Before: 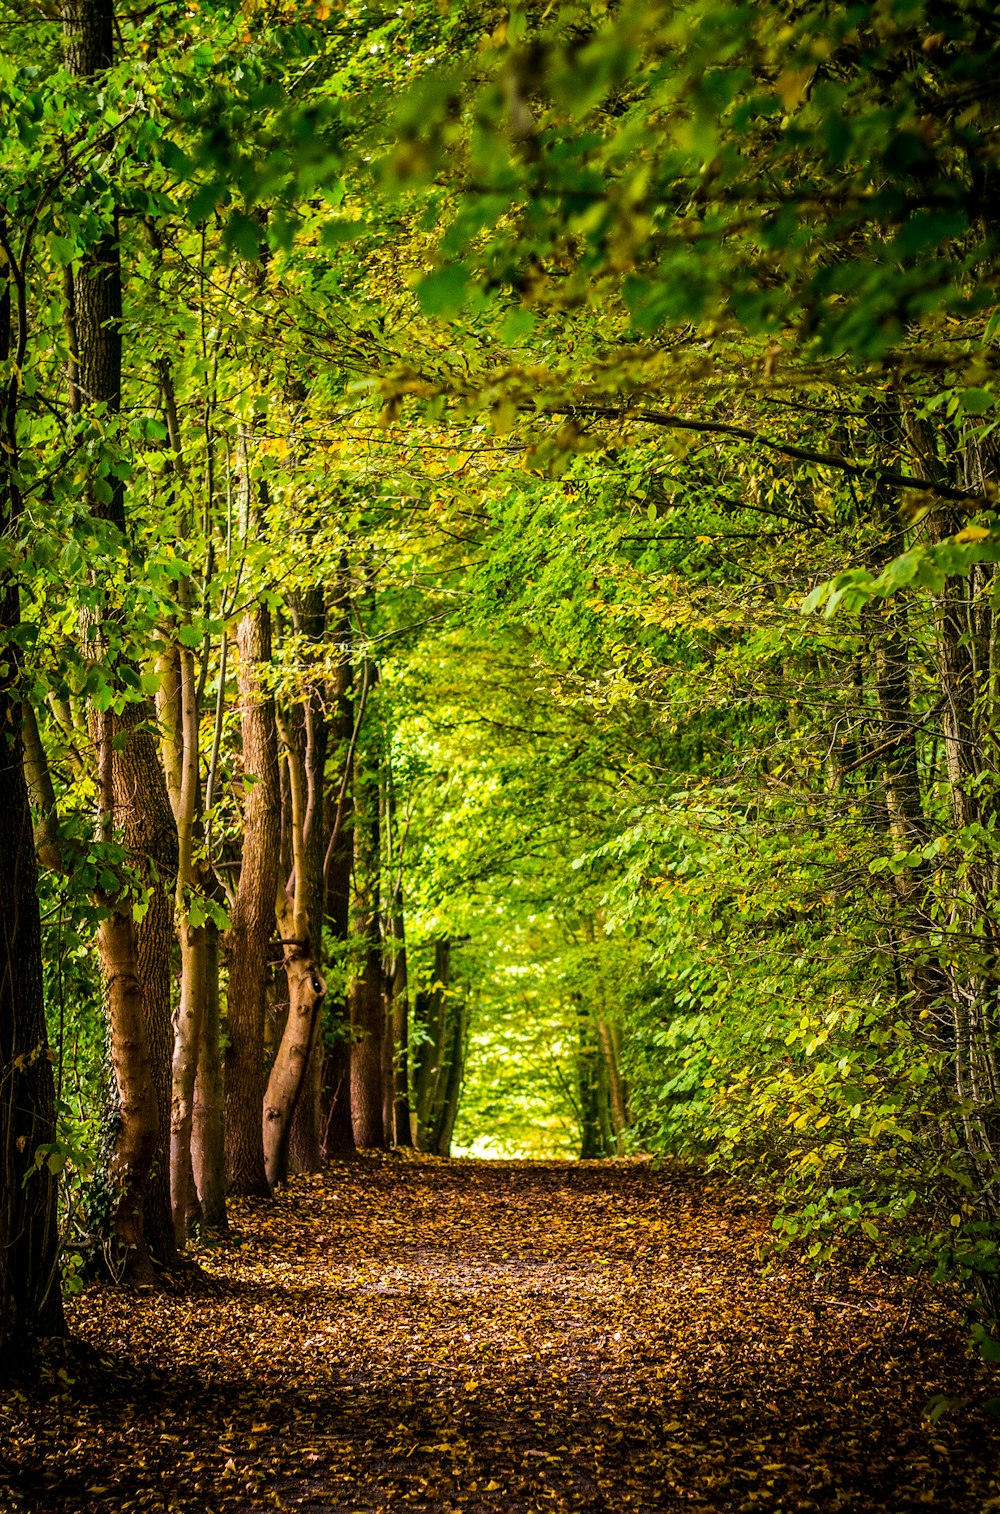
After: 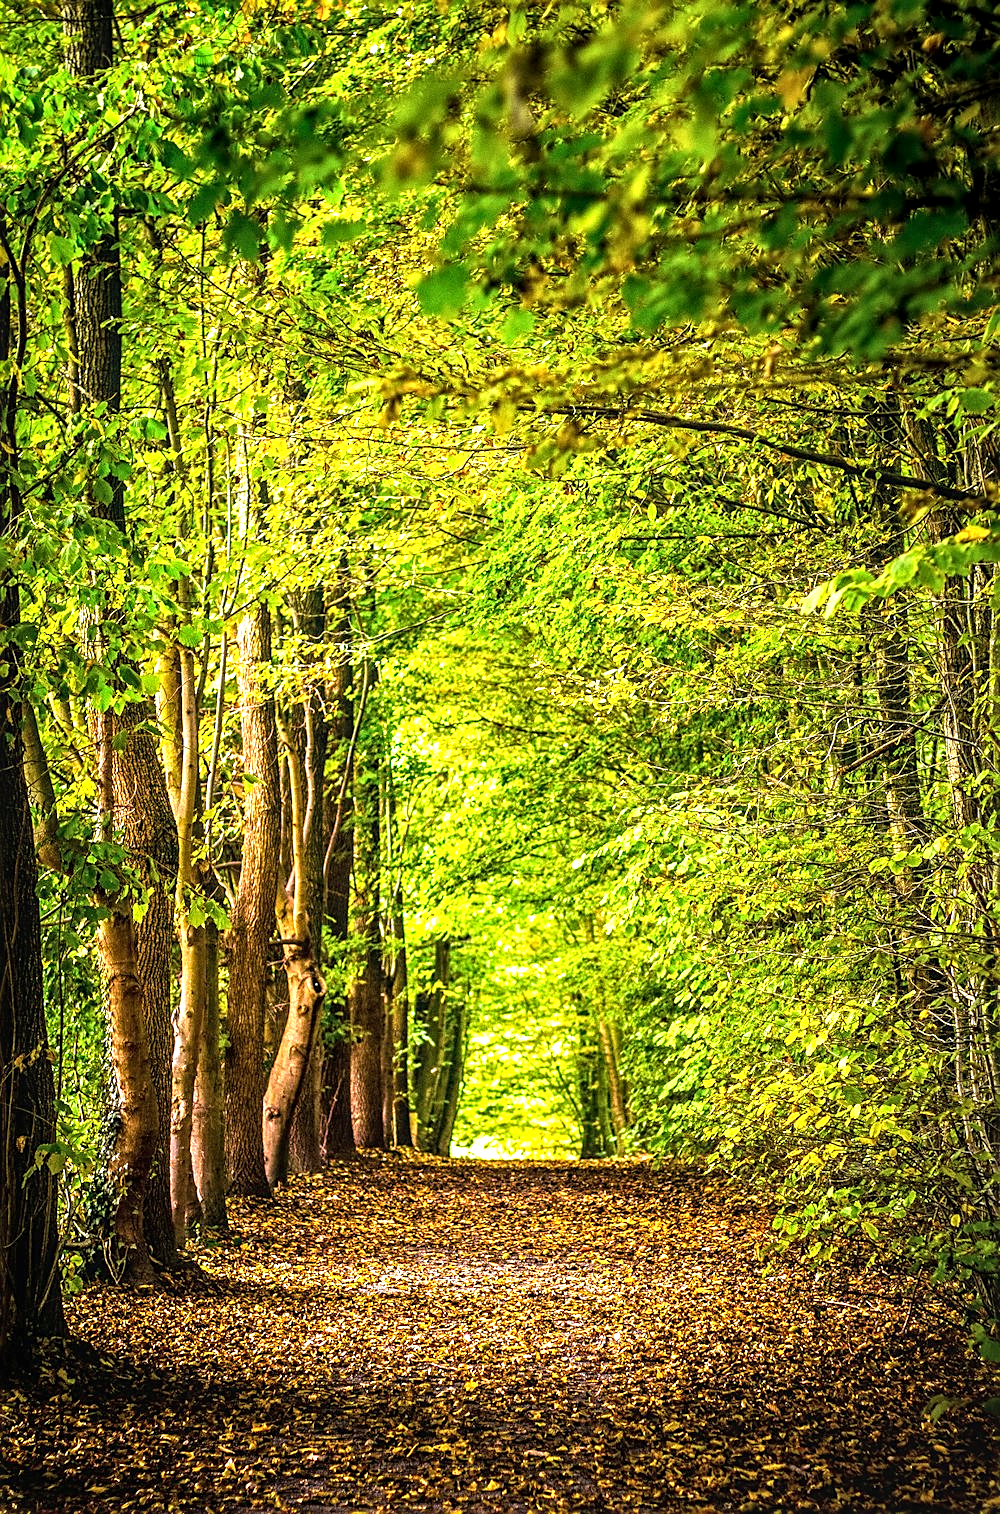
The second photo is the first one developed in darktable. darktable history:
local contrast: on, module defaults
sharpen: on, module defaults
exposure: black level correction 0, exposure 1.106 EV, compensate exposure bias true, compensate highlight preservation false
